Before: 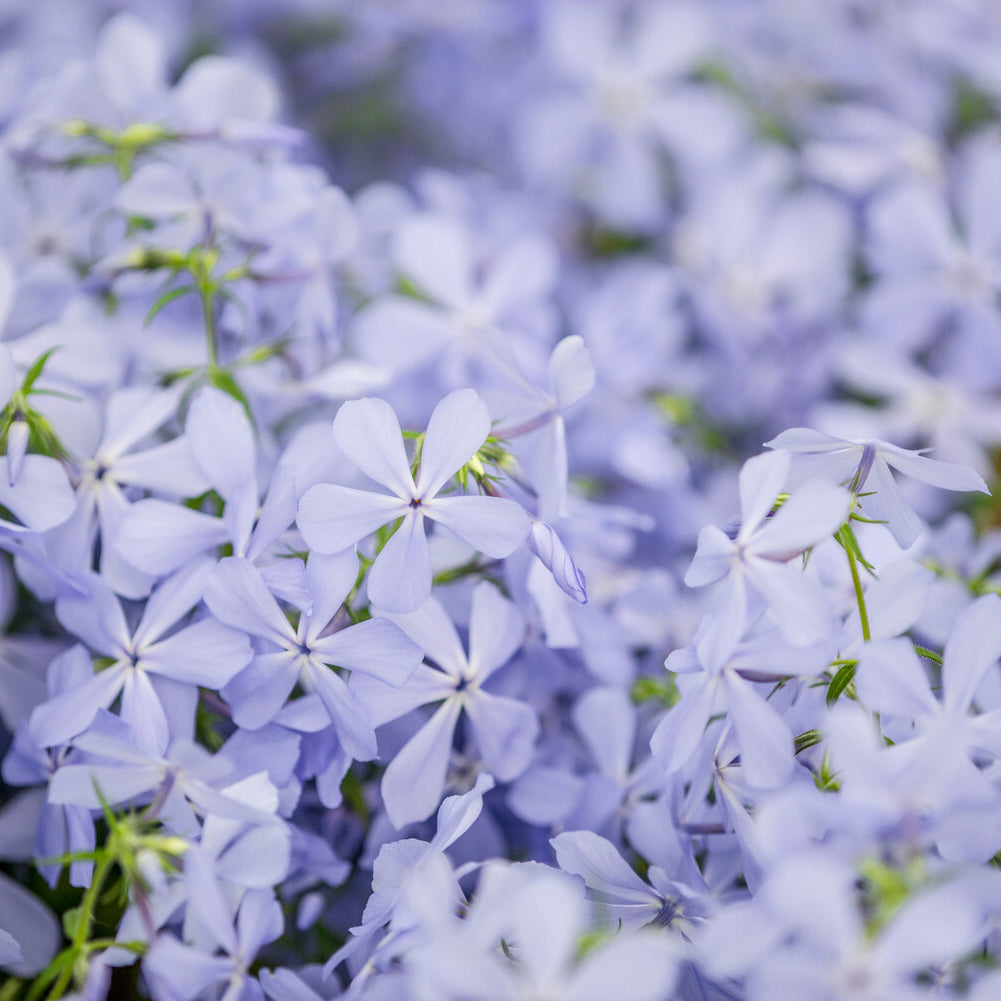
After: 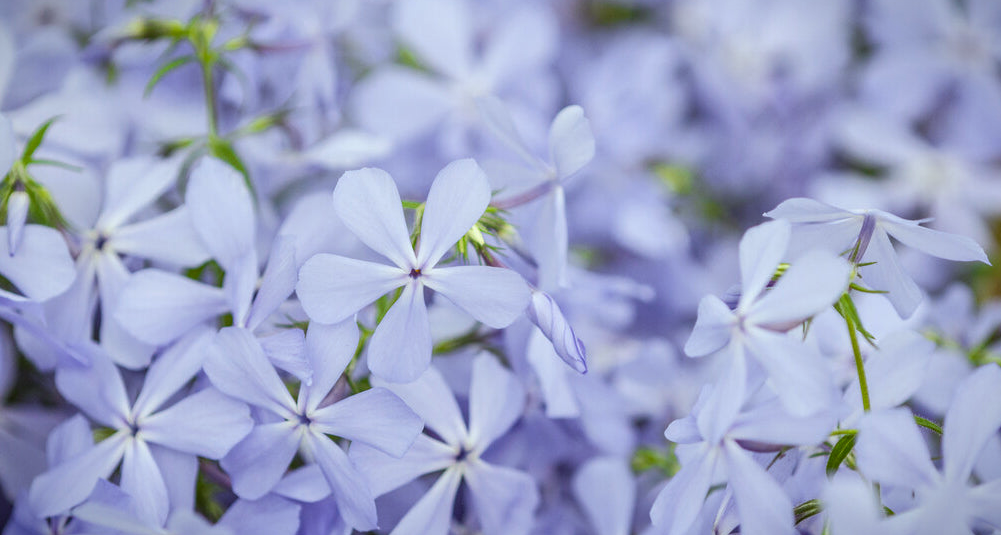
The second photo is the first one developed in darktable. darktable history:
shadows and highlights: shadows 32, highlights -32, soften with gaussian
crop and rotate: top 23.043%, bottom 23.437%
vignetting: fall-off start 98.29%, fall-off radius 100%, brightness -1, saturation 0.5, width/height ratio 1.428
color correction: highlights a* -4.98, highlights b* -3.76, shadows a* 3.83, shadows b* 4.08
